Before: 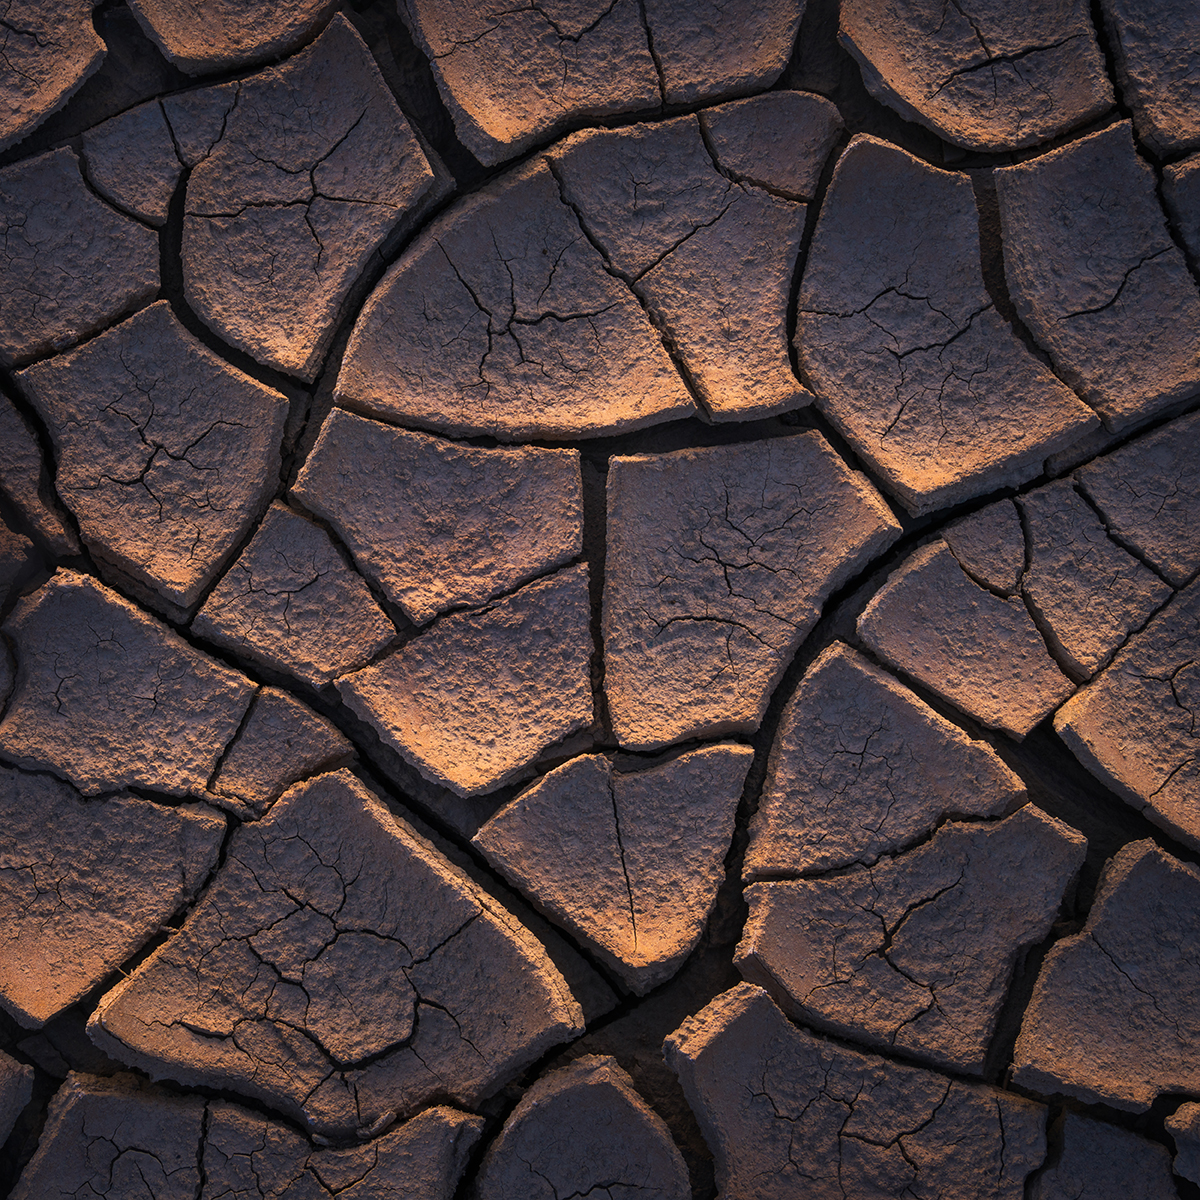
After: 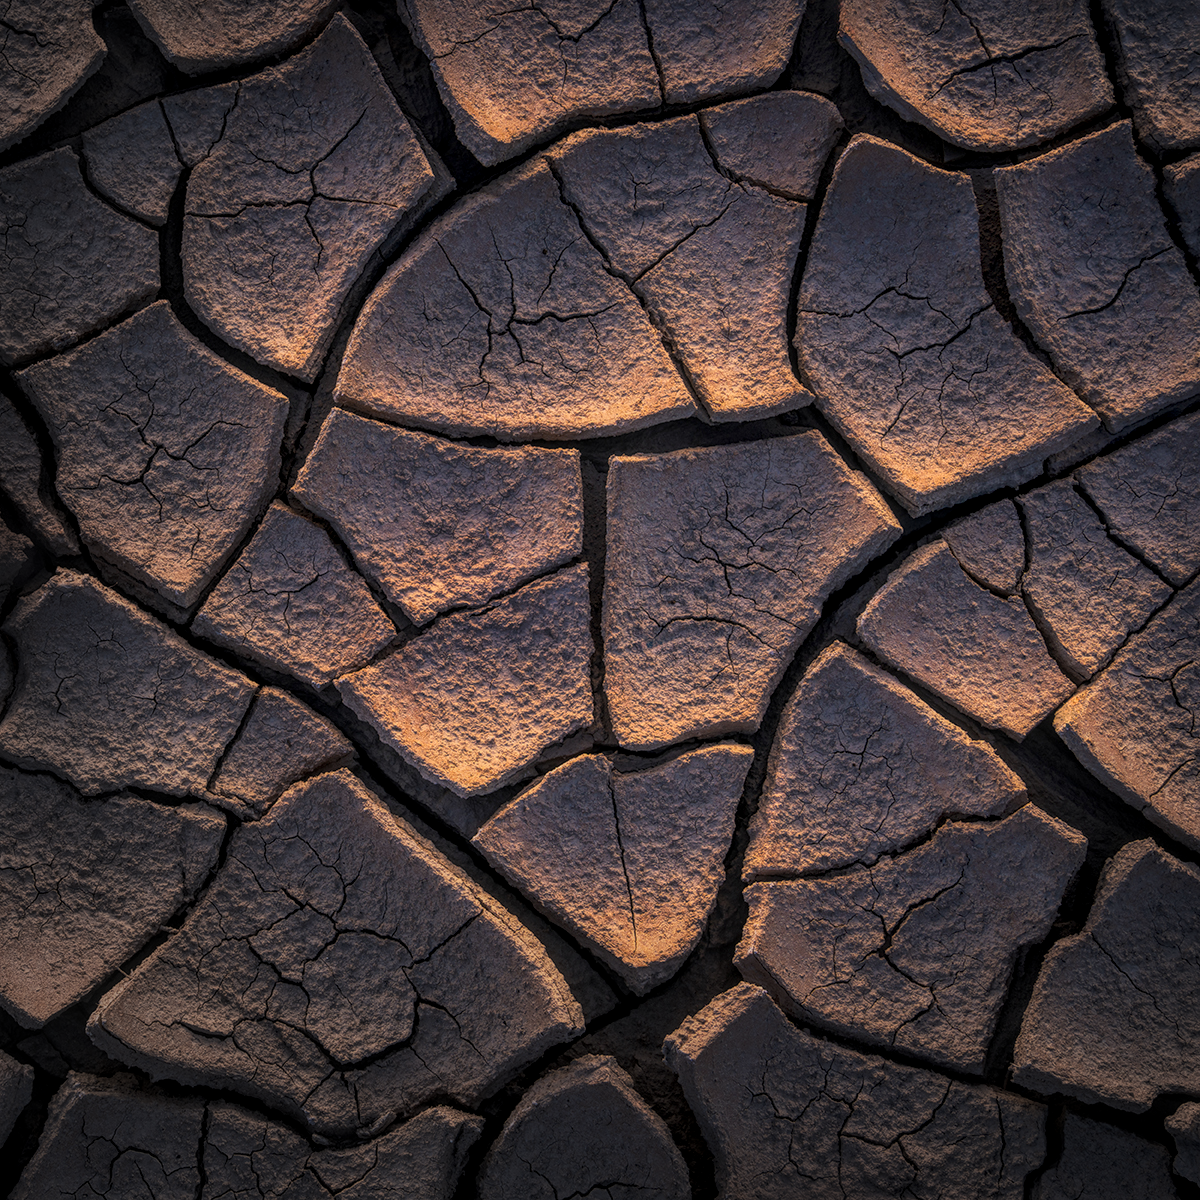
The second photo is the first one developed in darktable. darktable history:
vignetting: fall-off start 73.57%, center (0.22, -0.235)
local contrast: highlights 74%, shadows 55%, detail 176%, midtone range 0.207
